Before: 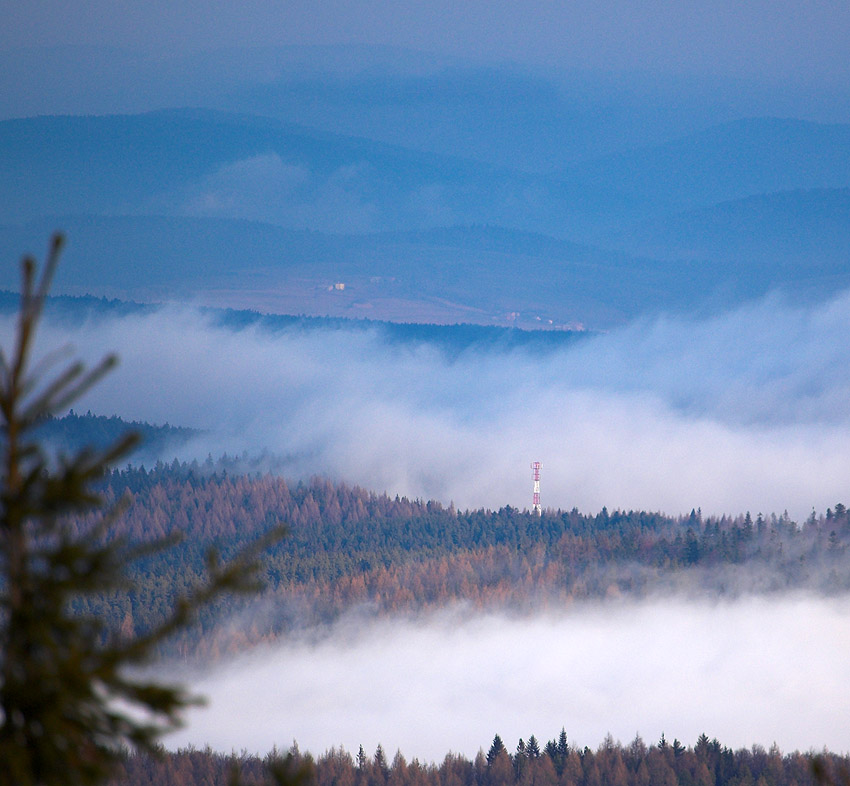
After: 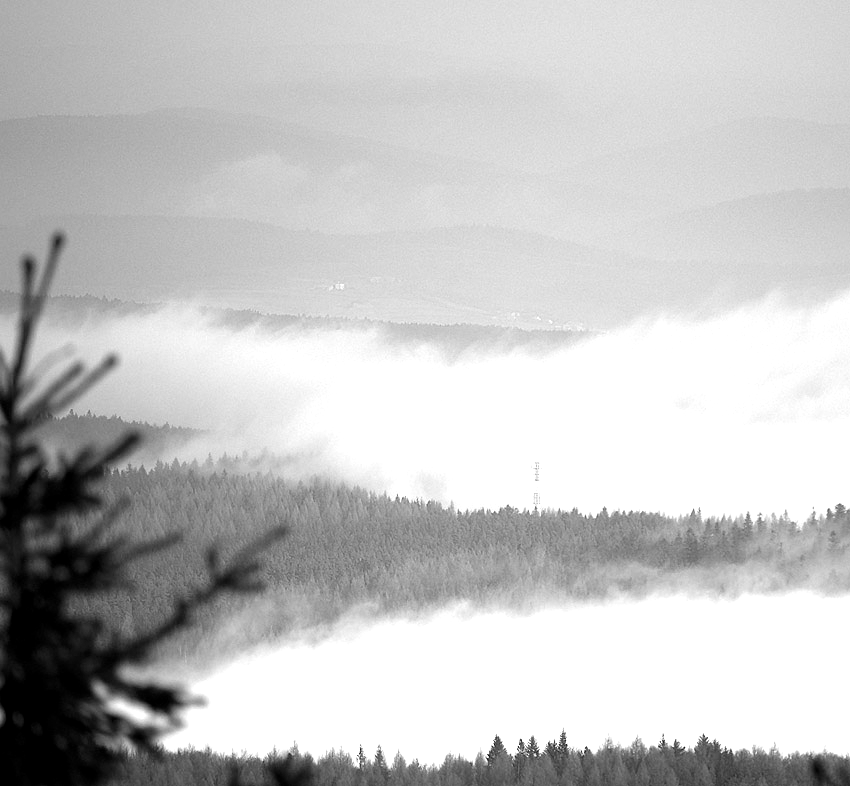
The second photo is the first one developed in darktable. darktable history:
color calibration: output gray [0.246, 0.254, 0.501, 0], illuminant custom, x 0.388, y 0.387, temperature 3844.48 K
exposure: exposure -0.04 EV, compensate exposure bias true, compensate highlight preservation false
levels: white 99.89%, levels [0.016, 0.492, 0.969]
tone equalizer: -8 EV -0.753 EV, -7 EV -0.726 EV, -6 EV -0.563 EV, -5 EV -0.367 EV, -3 EV 0.371 EV, -2 EV 0.6 EV, -1 EV 0.7 EV, +0 EV 0.736 EV
